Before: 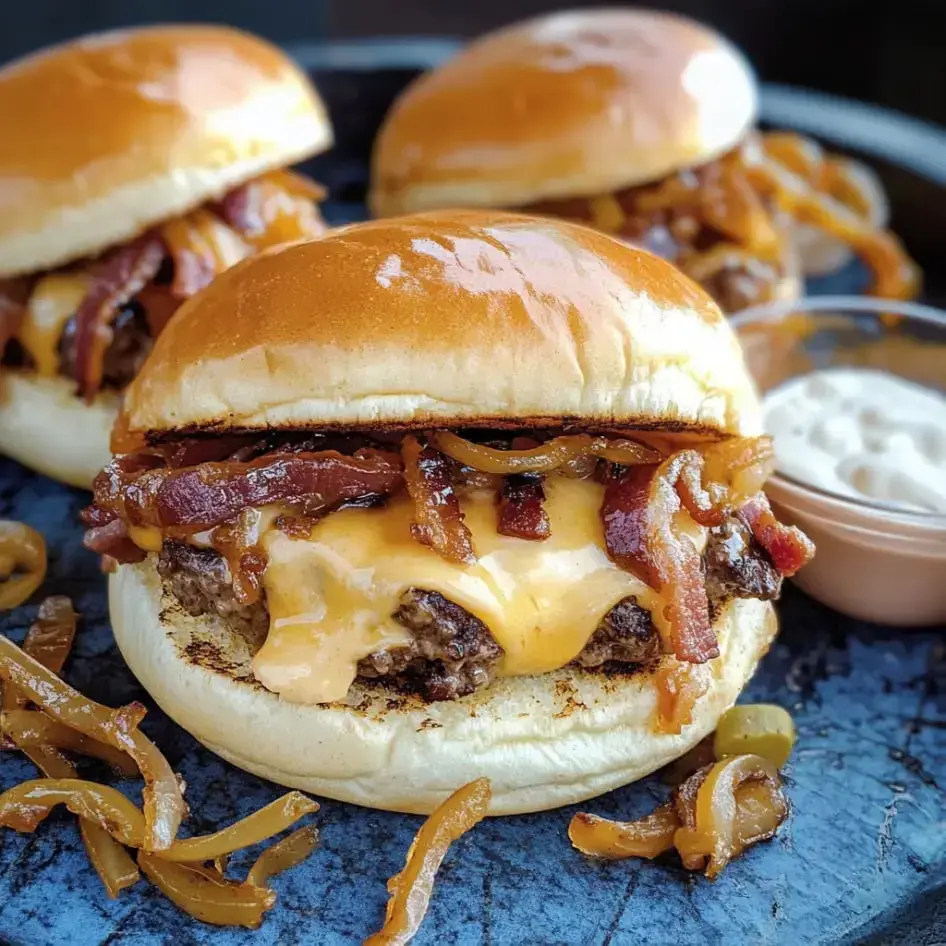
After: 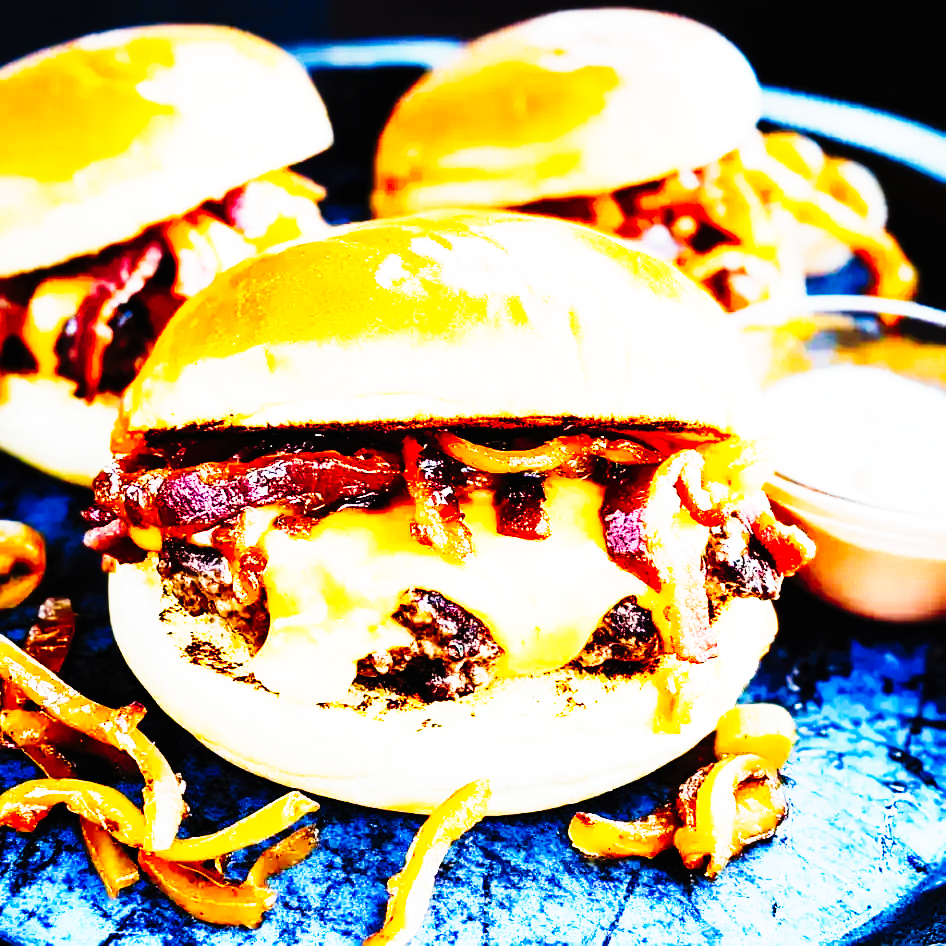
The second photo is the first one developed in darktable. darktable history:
base curve: curves: ch0 [(0, 0) (0.007, 0.004) (0.027, 0.03) (0.046, 0.07) (0.207, 0.54) (0.442, 0.872) (0.673, 0.972) (1, 1)], preserve colors none
tone curve: curves: ch0 [(0, 0) (0.003, 0.005) (0.011, 0.008) (0.025, 0.01) (0.044, 0.014) (0.069, 0.017) (0.1, 0.022) (0.136, 0.028) (0.177, 0.037) (0.224, 0.049) (0.277, 0.091) (0.335, 0.168) (0.399, 0.292) (0.468, 0.463) (0.543, 0.637) (0.623, 0.792) (0.709, 0.903) (0.801, 0.963) (0.898, 0.985) (1, 1)], preserve colors none
